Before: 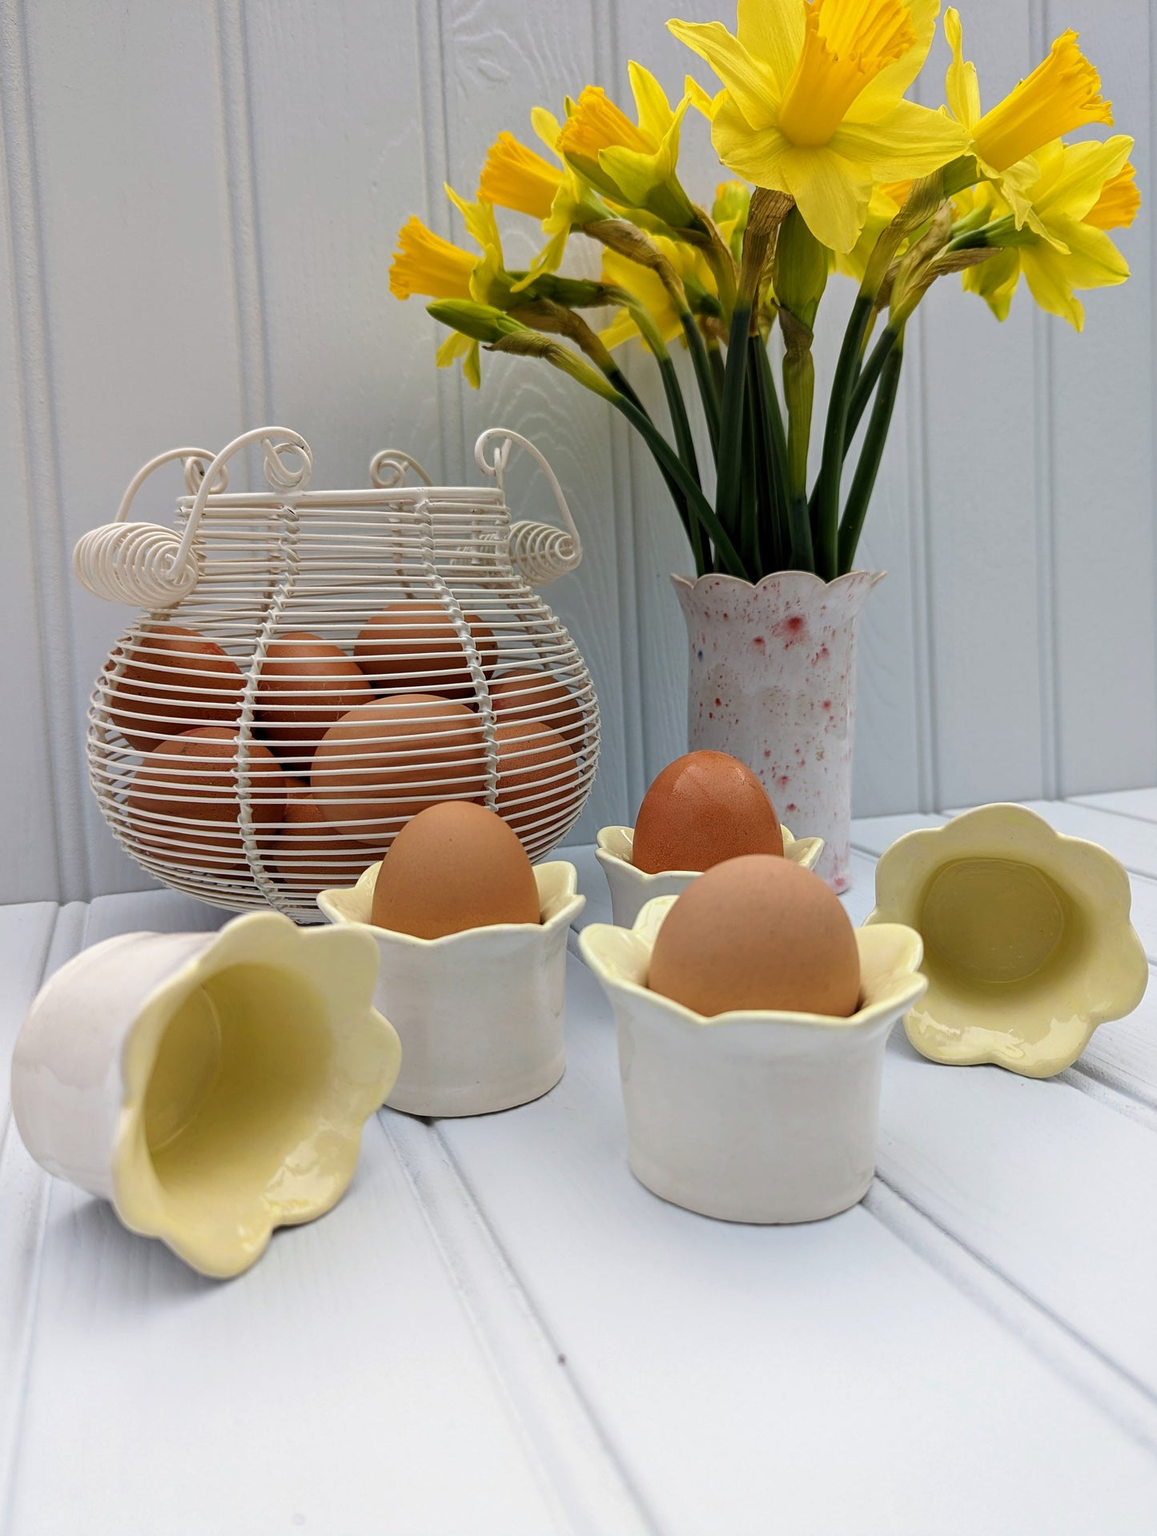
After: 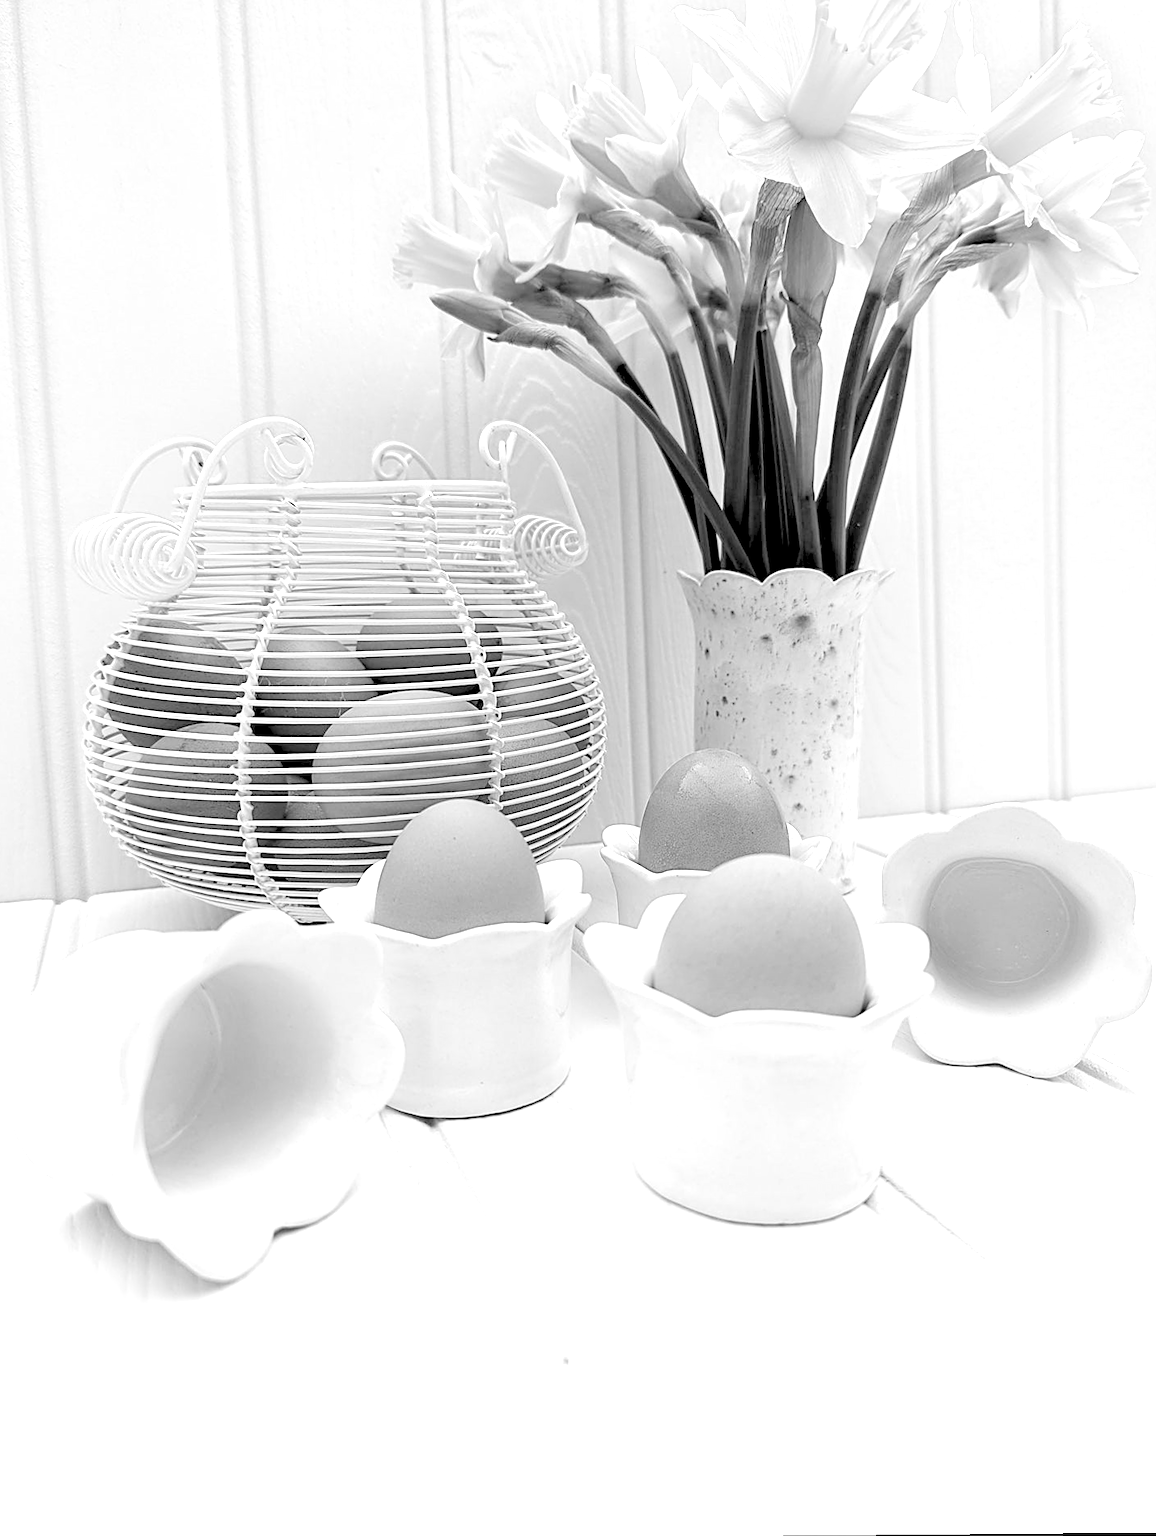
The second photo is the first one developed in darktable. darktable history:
monochrome: on, module defaults
levels: levels [0.072, 0.414, 0.976]
rotate and perspective: rotation 0.174°, lens shift (vertical) 0.013, lens shift (horizontal) 0.019, shear 0.001, automatic cropping original format, crop left 0.007, crop right 0.991, crop top 0.016, crop bottom 0.997
sharpen: on, module defaults
exposure: exposure 1.137 EV, compensate highlight preservation false
